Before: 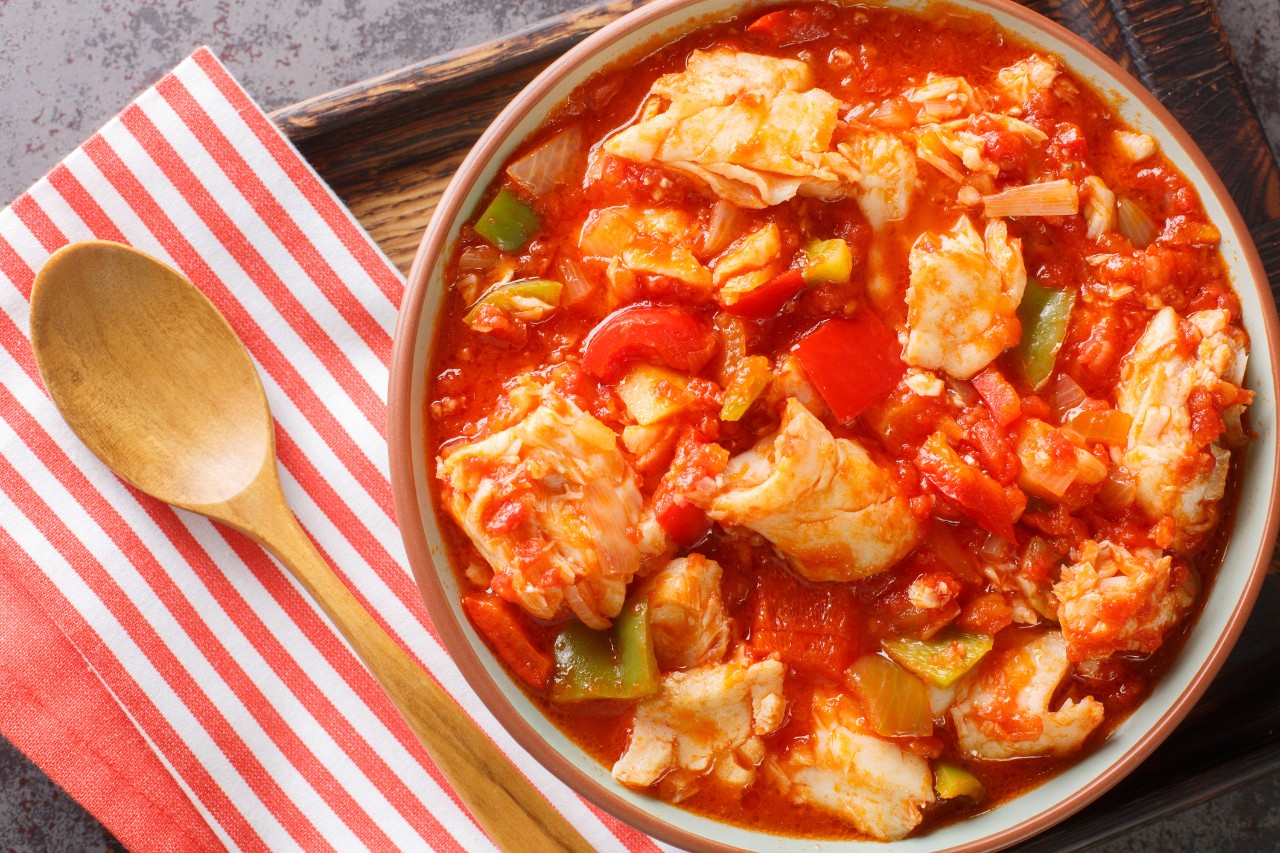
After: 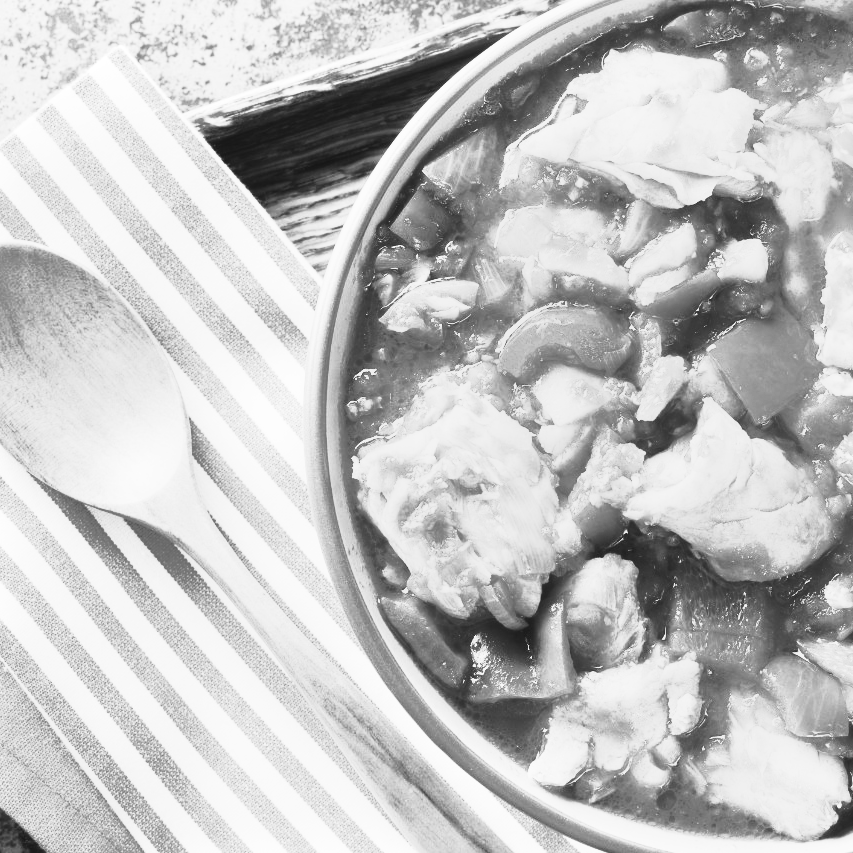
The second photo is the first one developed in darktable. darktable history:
contrast brightness saturation: contrast 0.62, brightness 0.34, saturation 0.14
crop and rotate: left 6.617%, right 26.717%
monochrome: on, module defaults
local contrast: mode bilateral grid, contrast 20, coarseness 50, detail 120%, midtone range 0.2
shadows and highlights: on, module defaults
tone curve: curves: ch0 [(0, 0.023) (0.087, 0.065) (0.184, 0.168) (0.45, 0.54) (0.57, 0.683) (0.722, 0.825) (0.877, 0.948) (1, 1)]; ch1 [(0, 0) (0.388, 0.369) (0.45, 0.43) (0.505, 0.509) (0.534, 0.528) (0.657, 0.655) (1, 1)]; ch2 [(0, 0) (0.314, 0.223) (0.427, 0.405) (0.5, 0.5) (0.55, 0.566) (0.625, 0.657) (1, 1)], color space Lab, independent channels, preserve colors none
